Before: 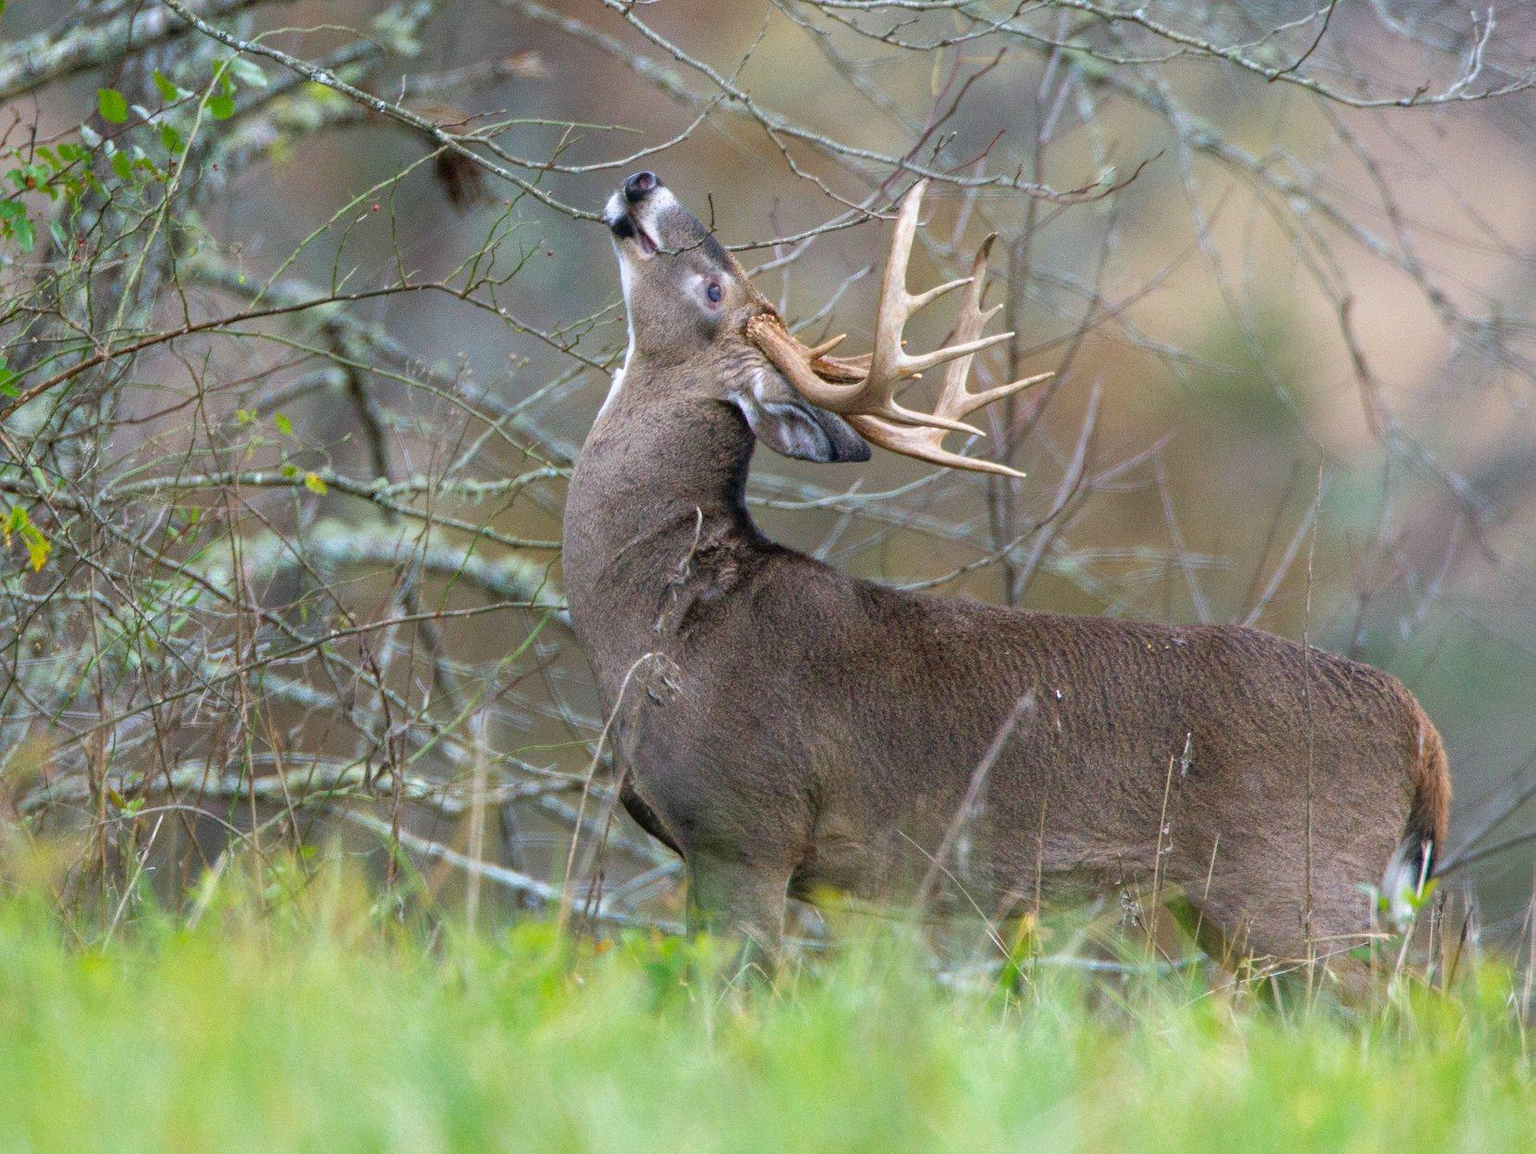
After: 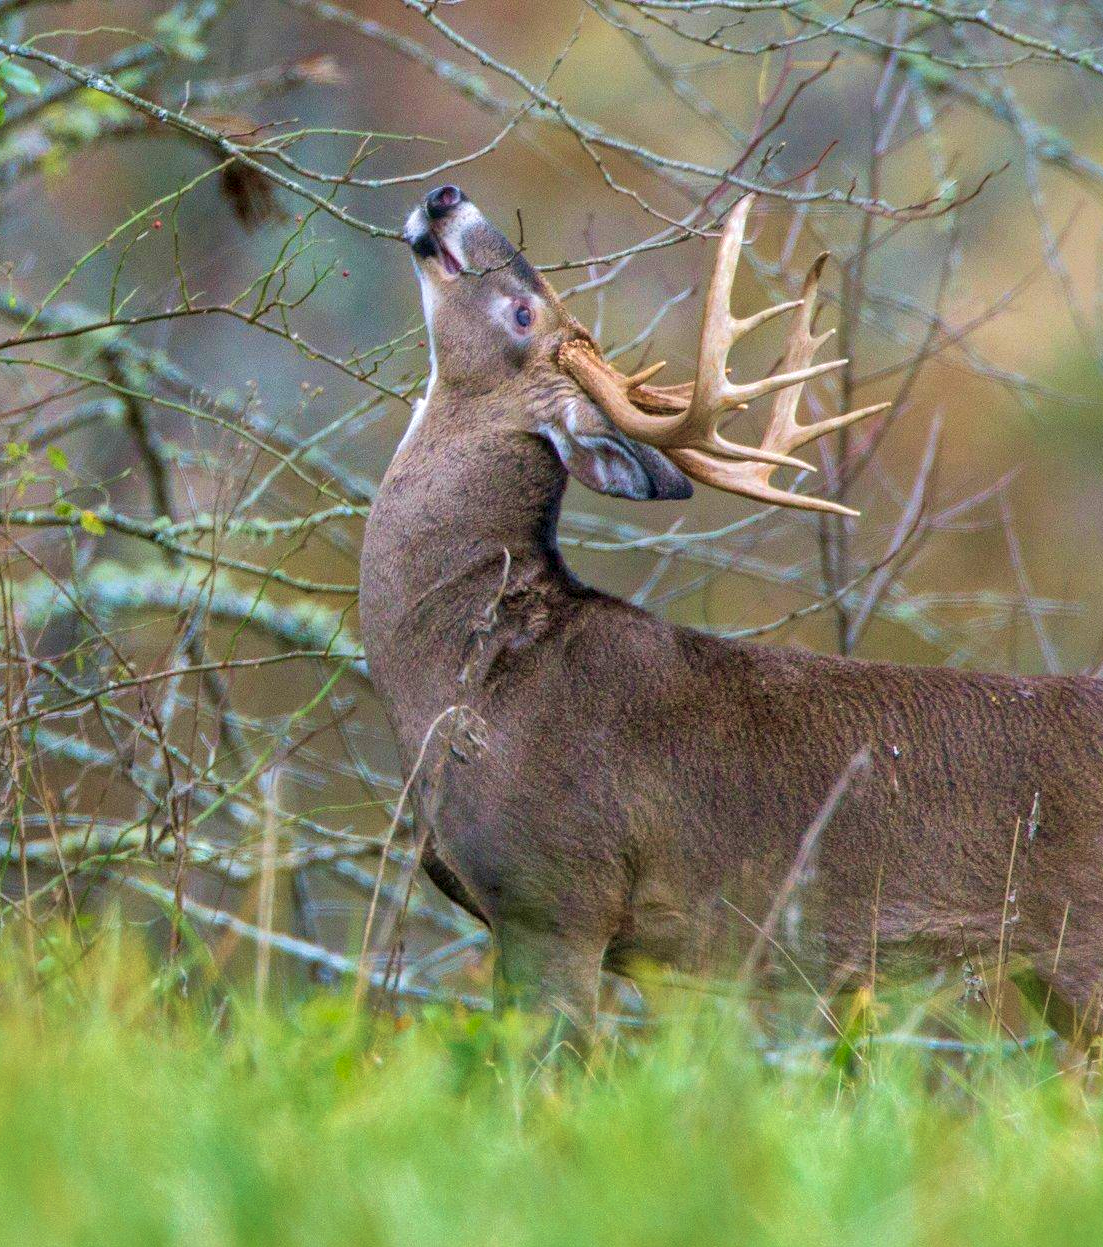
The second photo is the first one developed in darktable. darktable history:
crop and rotate: left 15.004%, right 18.537%
local contrast: on, module defaults
velvia: strength 50.22%
shadows and highlights: highlights -59.98
